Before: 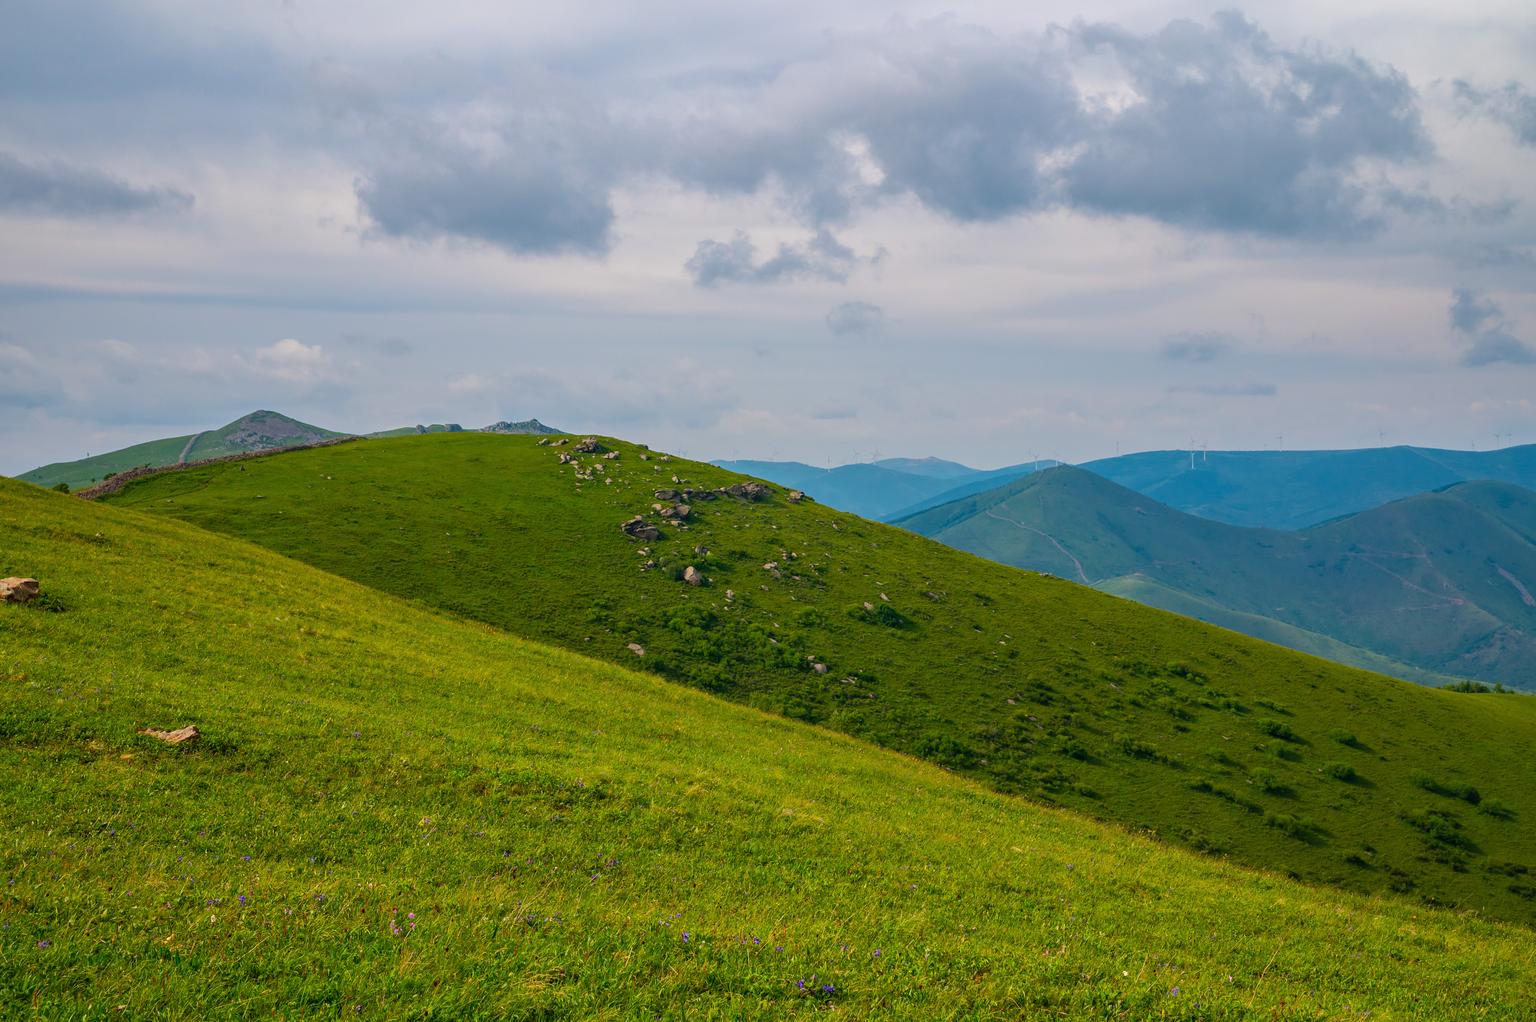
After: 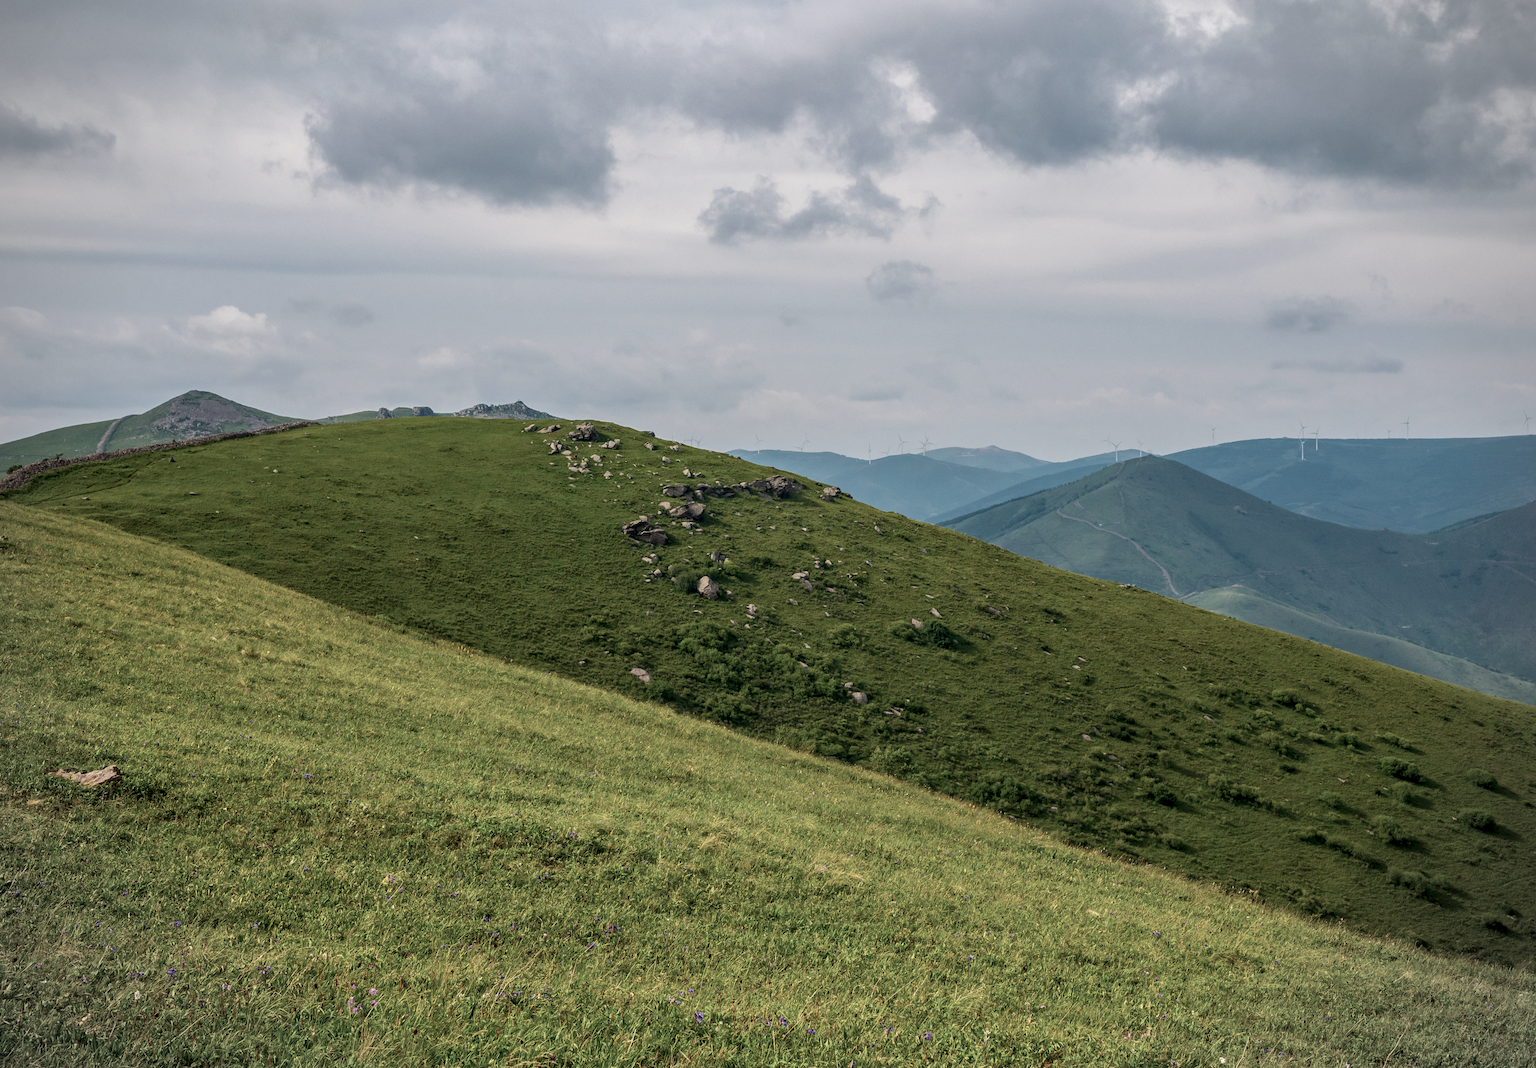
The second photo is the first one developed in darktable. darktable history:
contrast brightness saturation: contrast 0.104, saturation -0.289
local contrast: on, module defaults
crop: left 6.382%, top 8.073%, right 9.55%, bottom 3.993%
color correction: highlights b* -0.032, saturation 0.766
vignetting: fall-off start 88.78%, fall-off radius 43.4%, brightness -0.285, width/height ratio 1.168, unbound false
